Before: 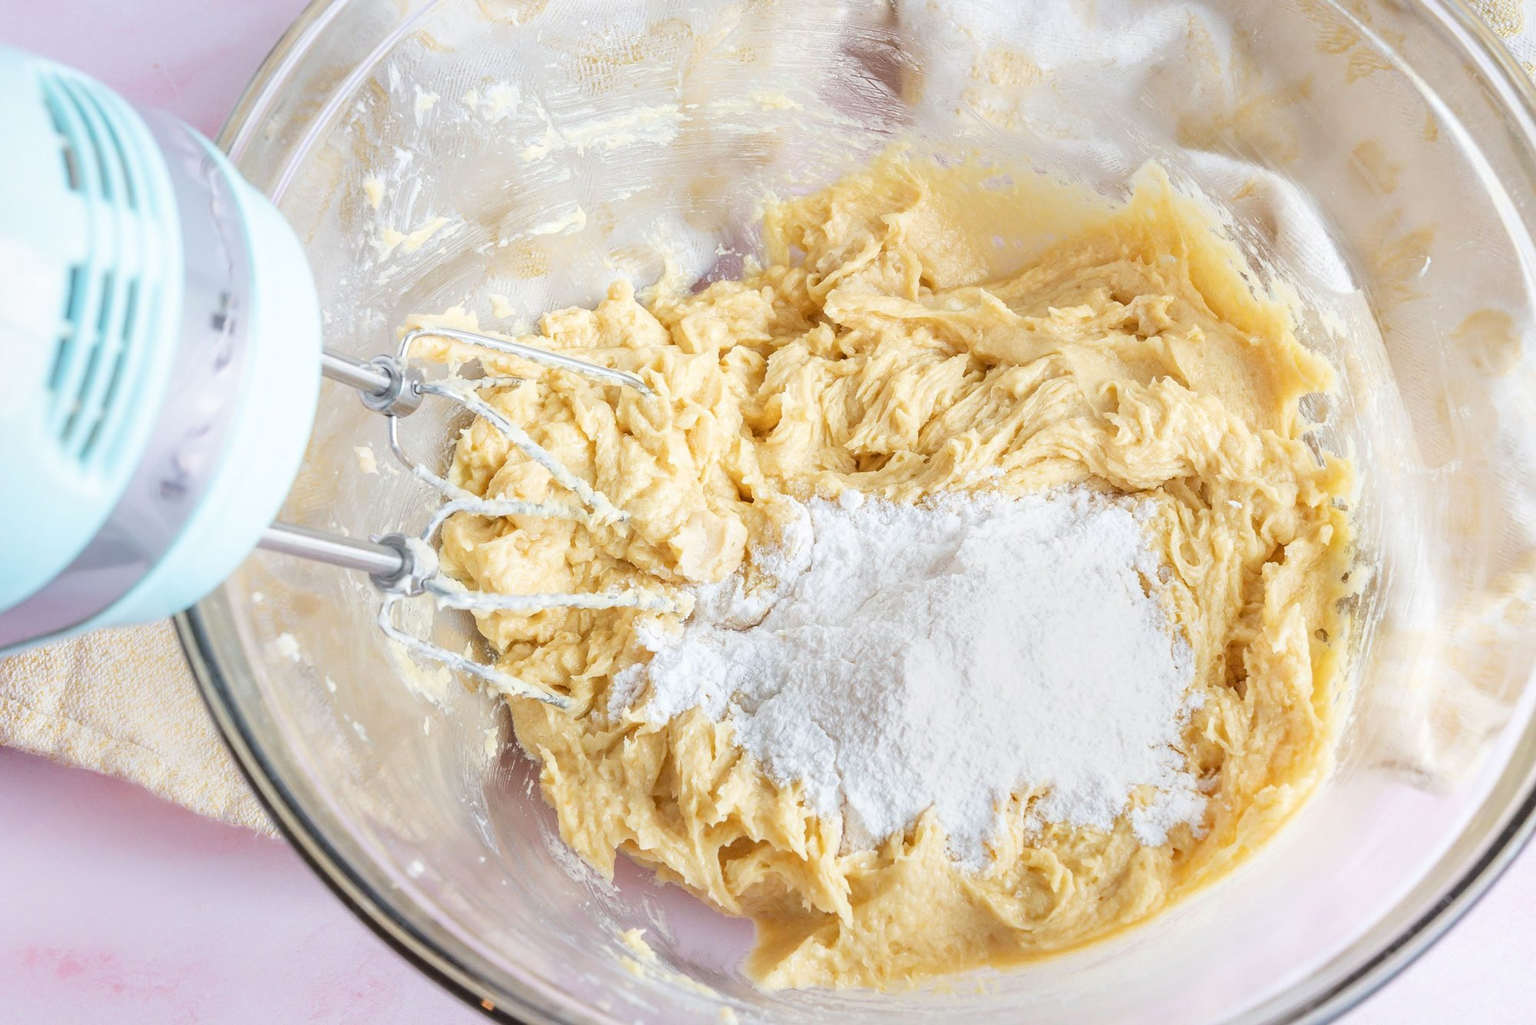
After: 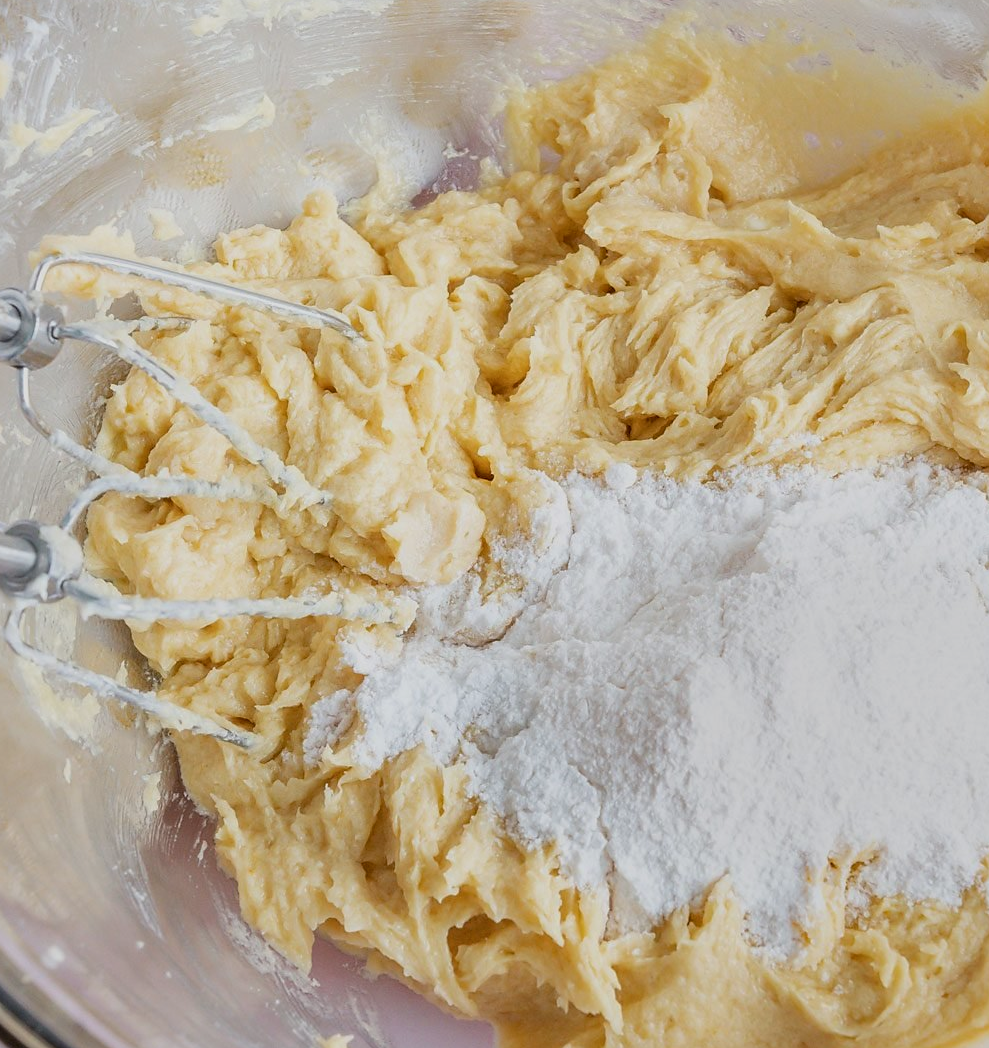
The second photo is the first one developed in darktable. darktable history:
exposure: exposure -0.49 EV, compensate highlight preservation false
crop and rotate: angle 0.023°, left 24.411%, top 13.06%, right 26.073%, bottom 8.304%
color balance rgb: power › hue 313.3°, global offset › luminance -0.473%, perceptual saturation grading › global saturation 0.373%
sharpen: radius 1.528, amount 0.358, threshold 1.733
